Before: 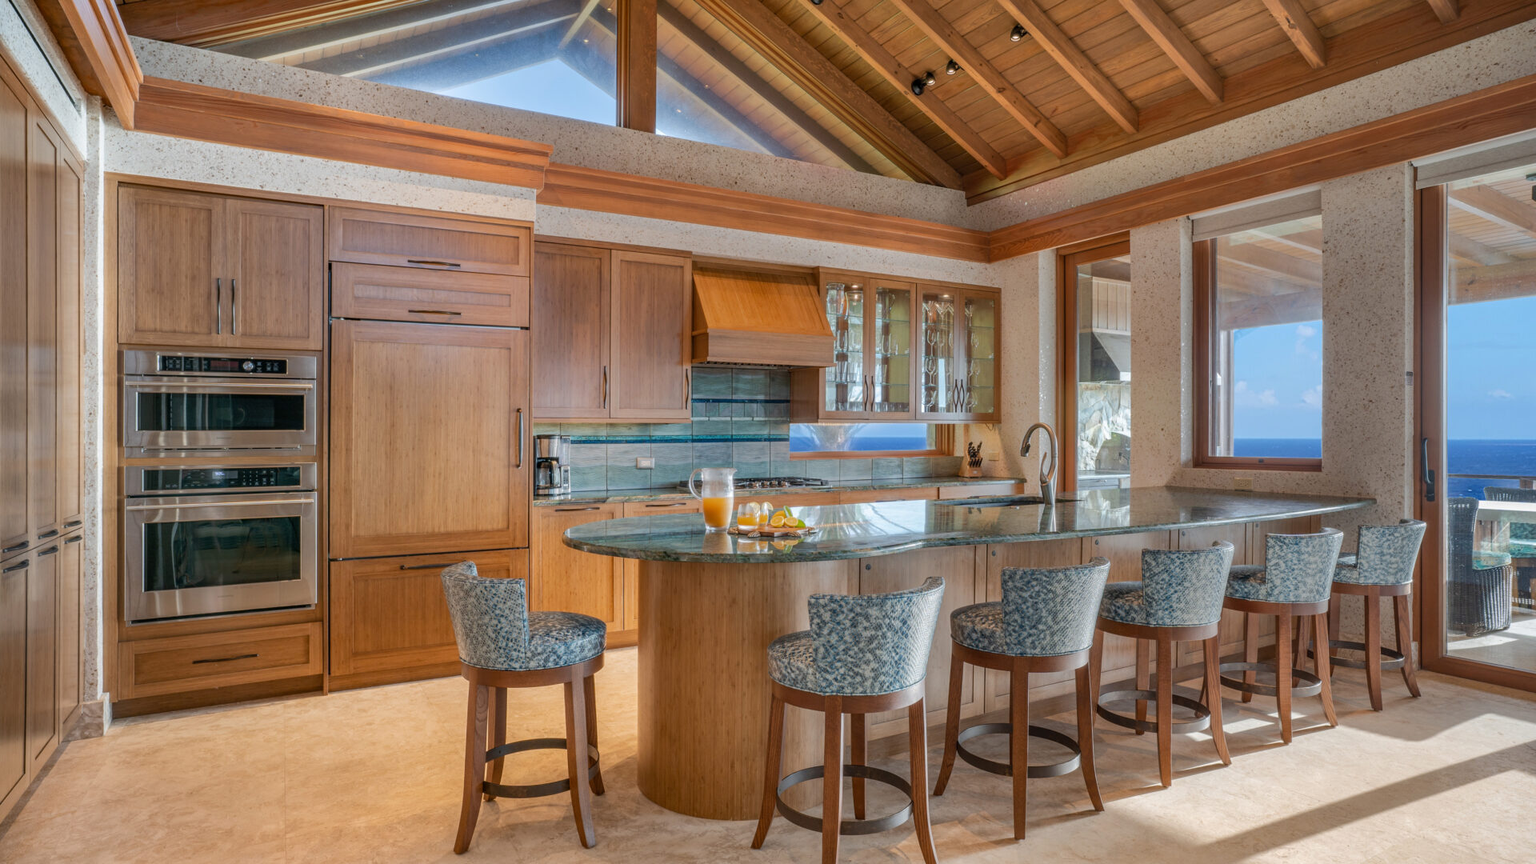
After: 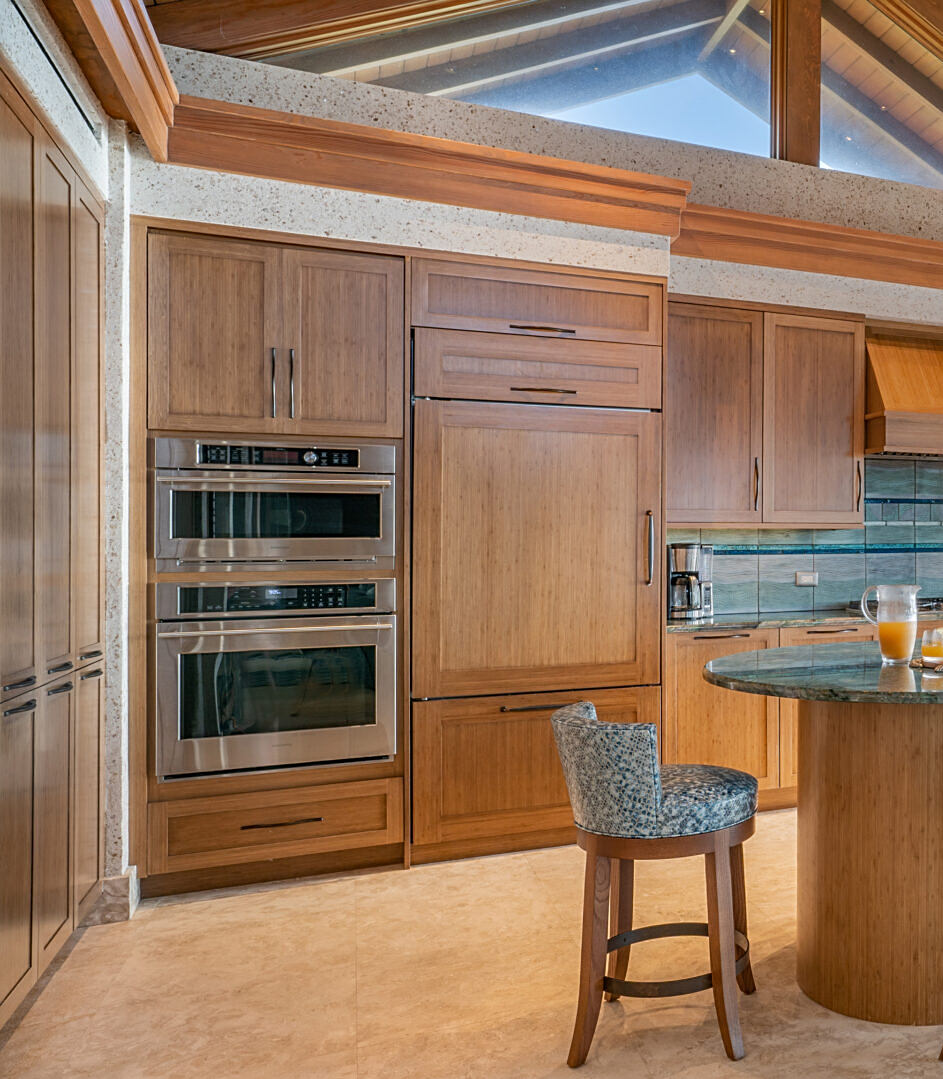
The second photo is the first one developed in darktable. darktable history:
sharpen: on, module defaults
crop and rotate: left 0%, top 0%, right 50.845%
